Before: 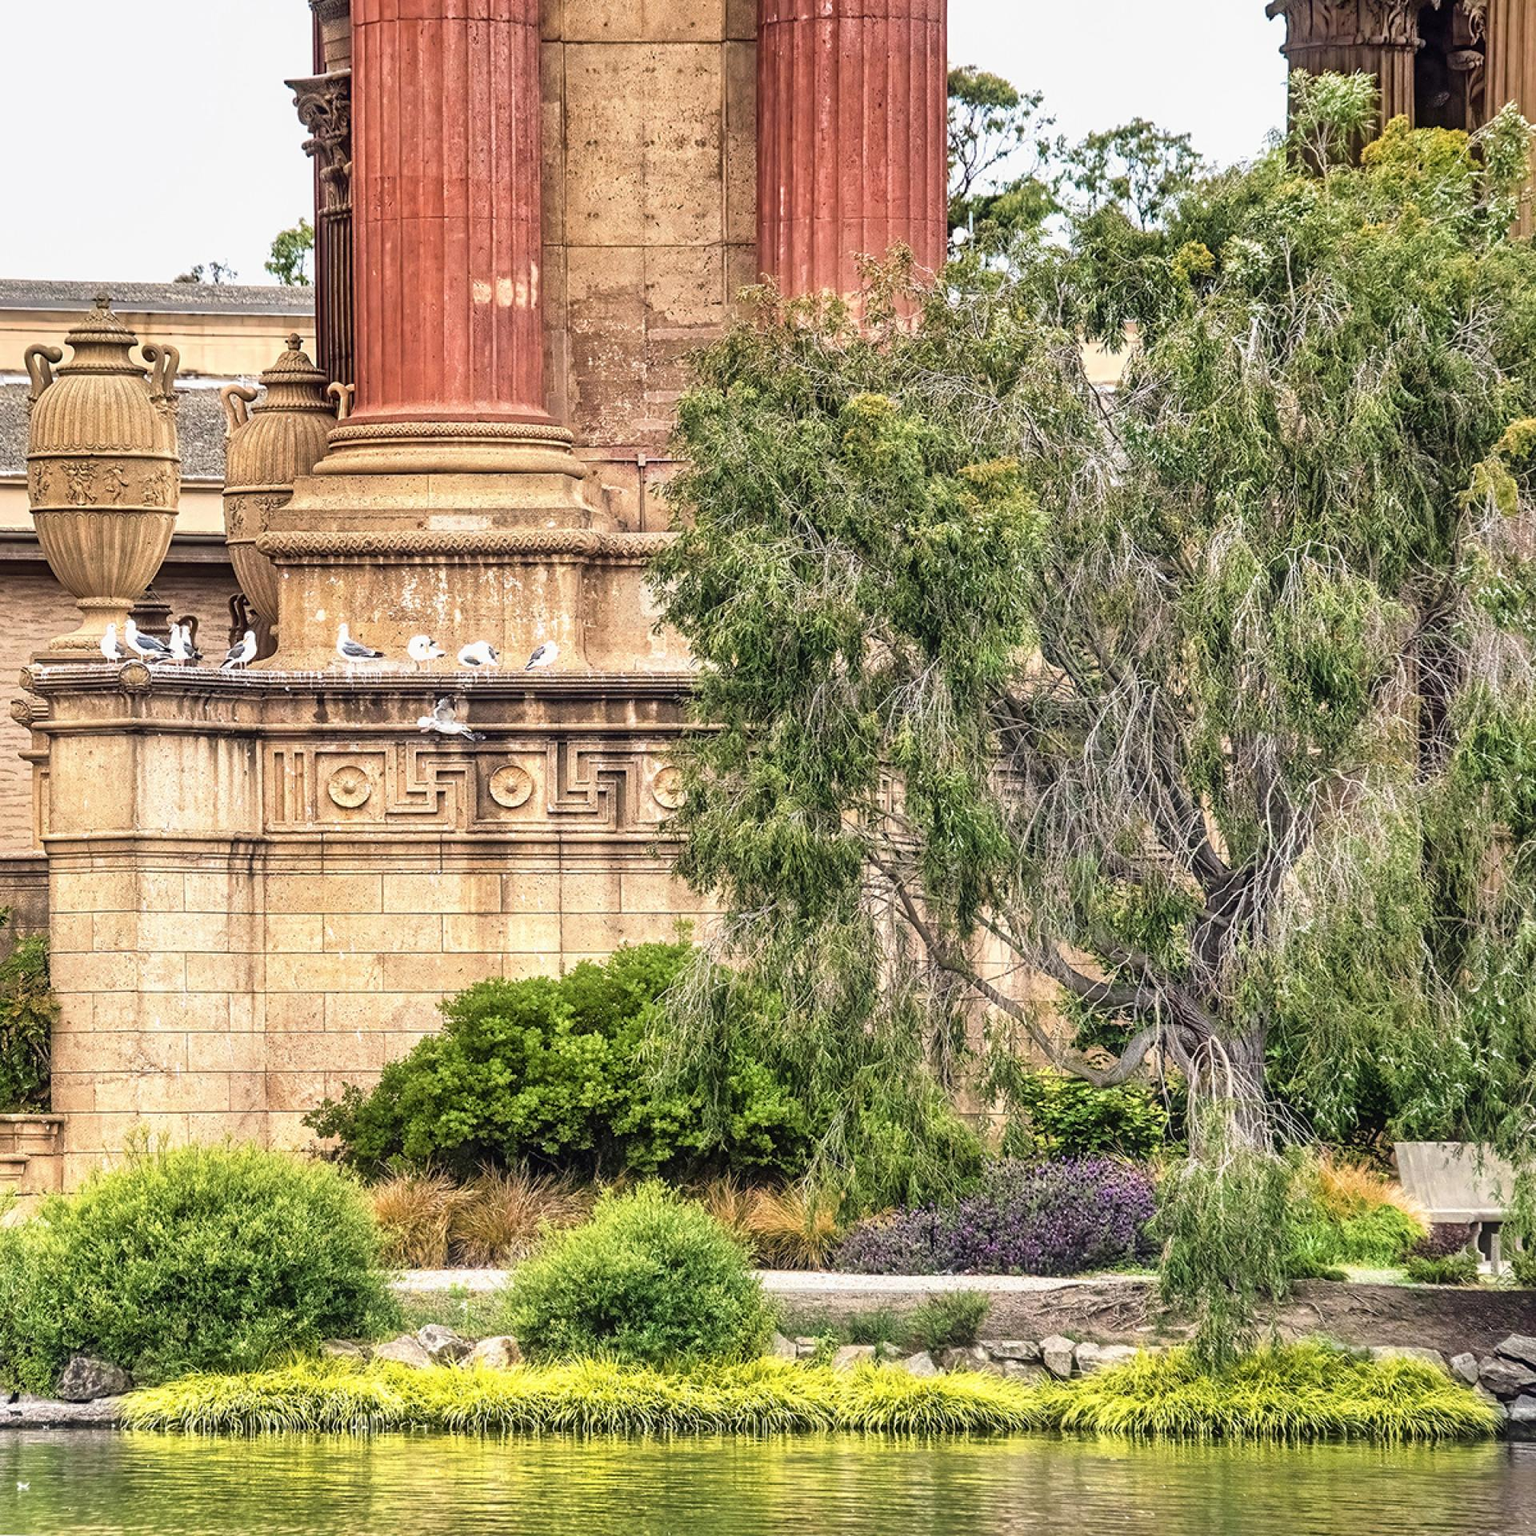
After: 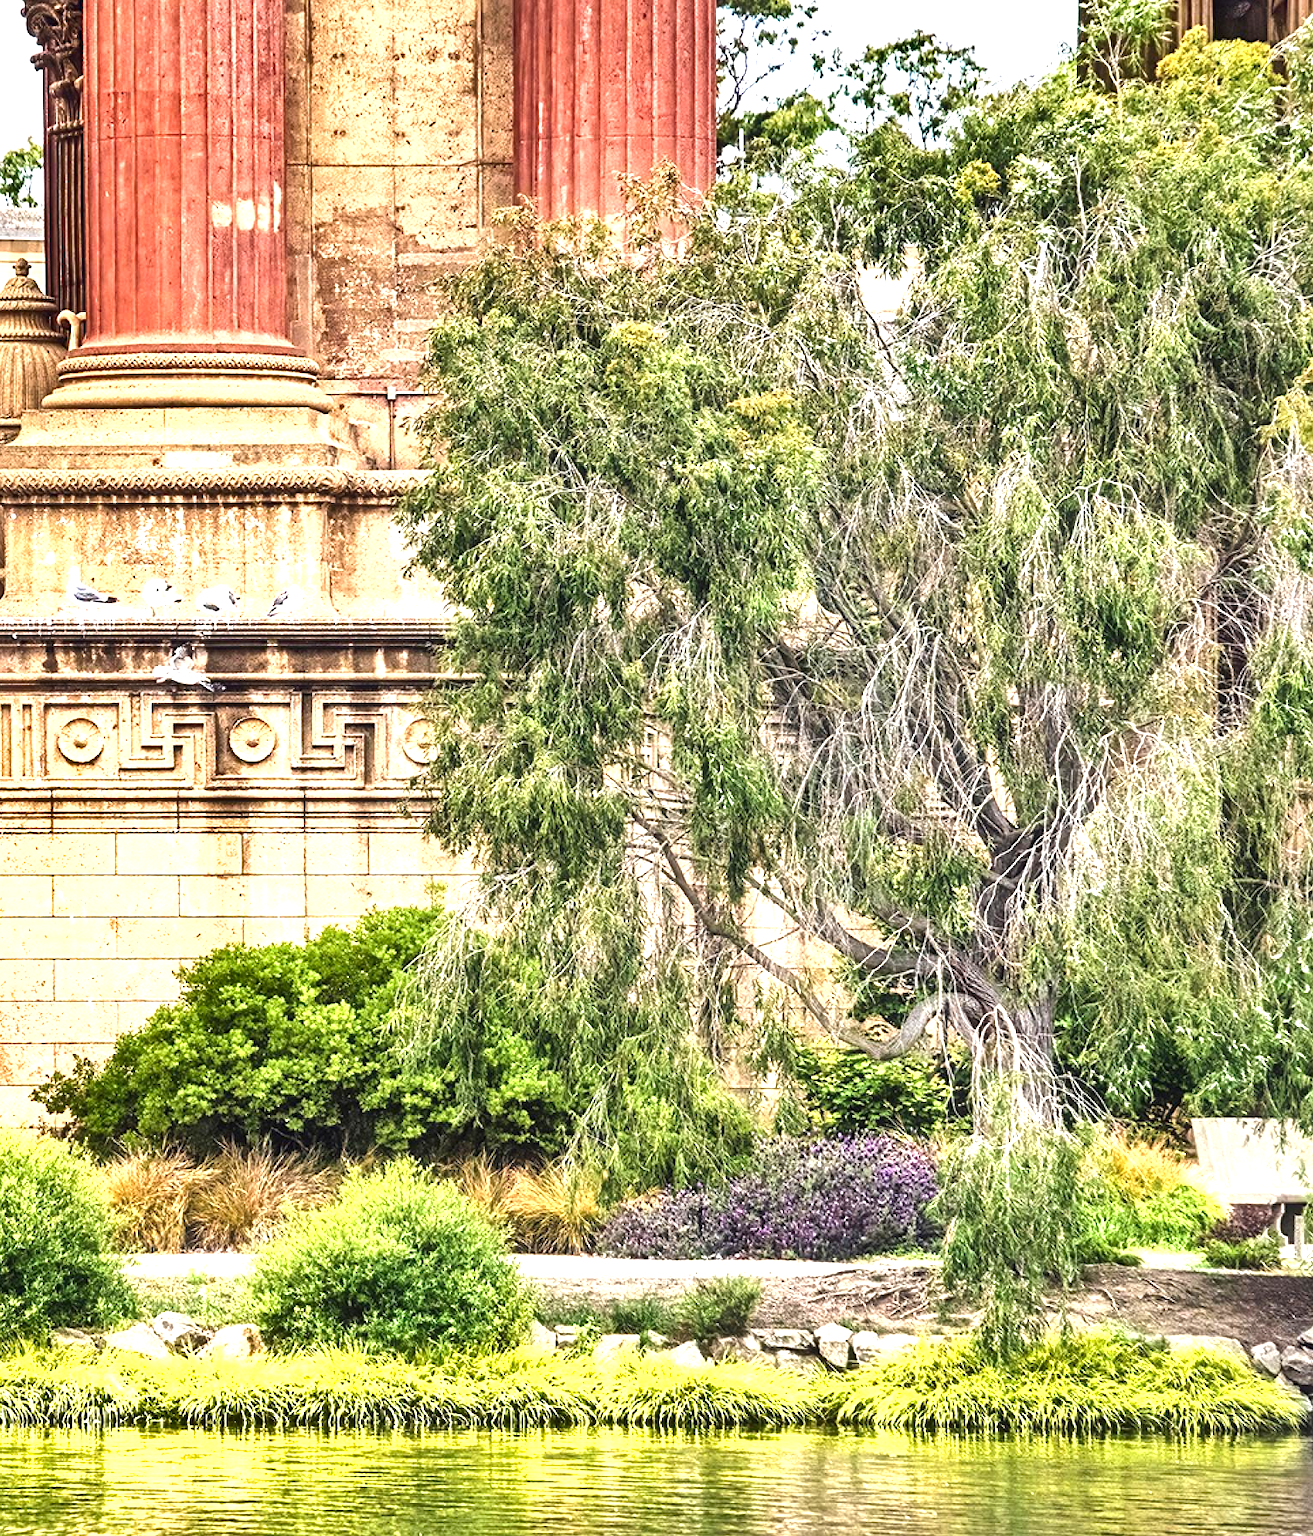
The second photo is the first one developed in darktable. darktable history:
crop and rotate: left 17.864%, top 5.912%, right 1.695%
exposure: black level correction 0, exposure 1.097 EV, compensate exposure bias true, compensate highlight preservation false
shadows and highlights: shadows 48.9, highlights -41.03, highlights color adjustment 78.64%, soften with gaussian
